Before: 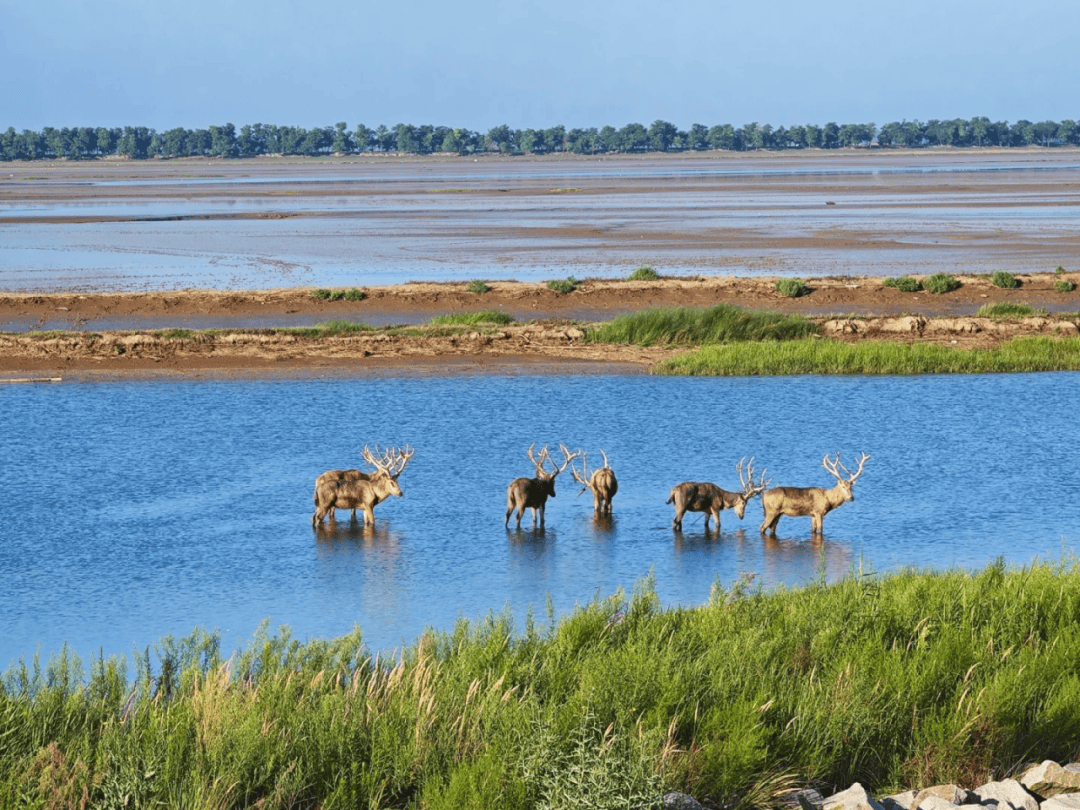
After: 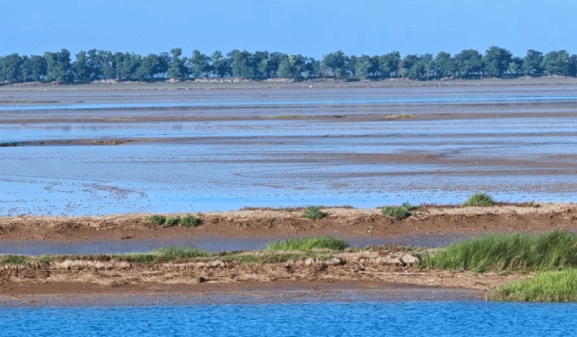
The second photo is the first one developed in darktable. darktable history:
color correction: highlights a* -2.36, highlights b* -18.35
crop: left 15.287%, top 9.193%, right 31.225%, bottom 49.151%
shadows and highlights: shadows 36.96, highlights -27.07, soften with gaussian
